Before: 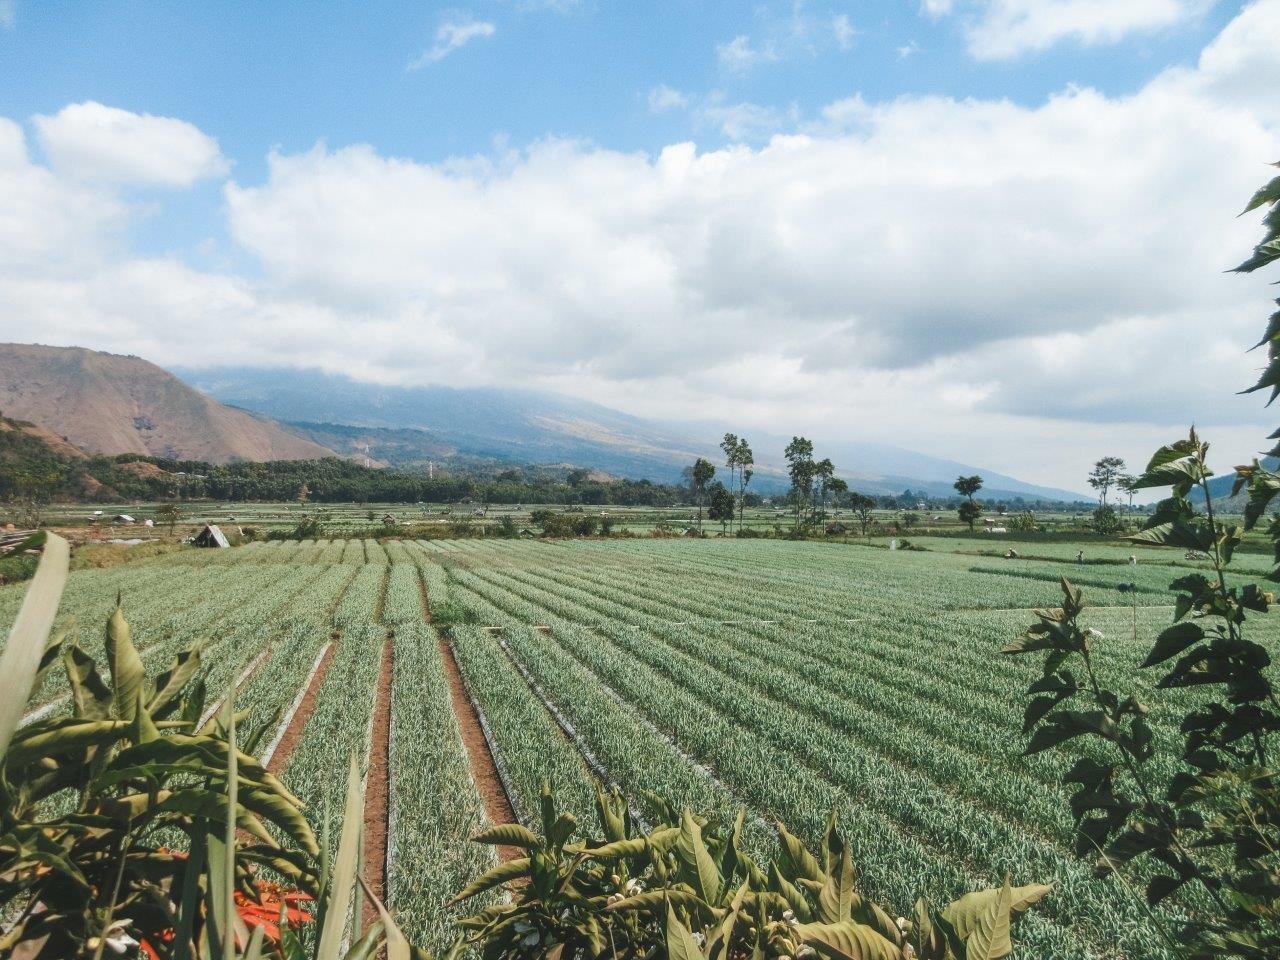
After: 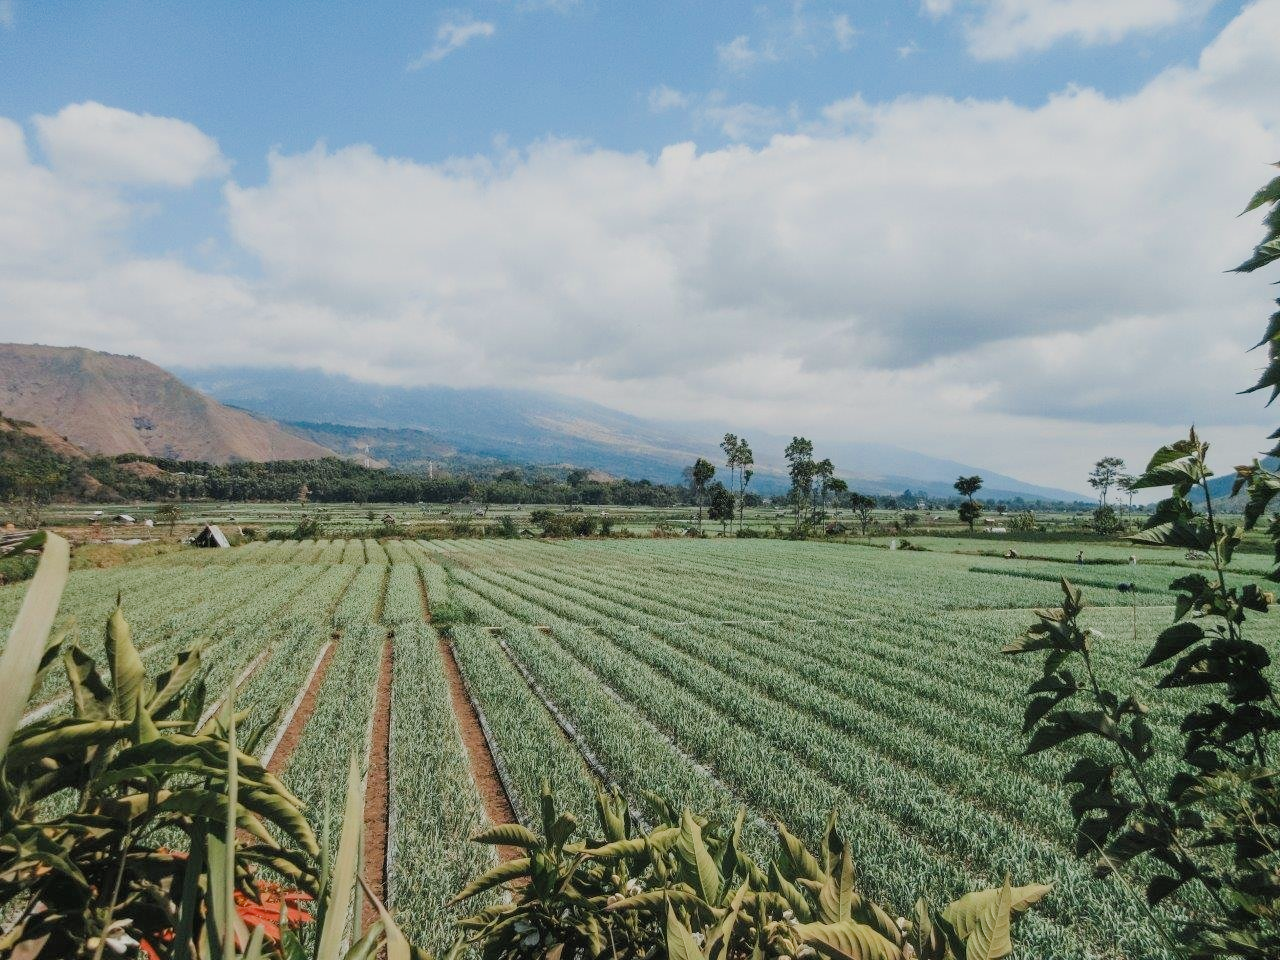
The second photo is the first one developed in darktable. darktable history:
haze removal: compatibility mode true, adaptive false
filmic rgb: black relative exposure -7.65 EV, white relative exposure 4.56 EV, hardness 3.61
